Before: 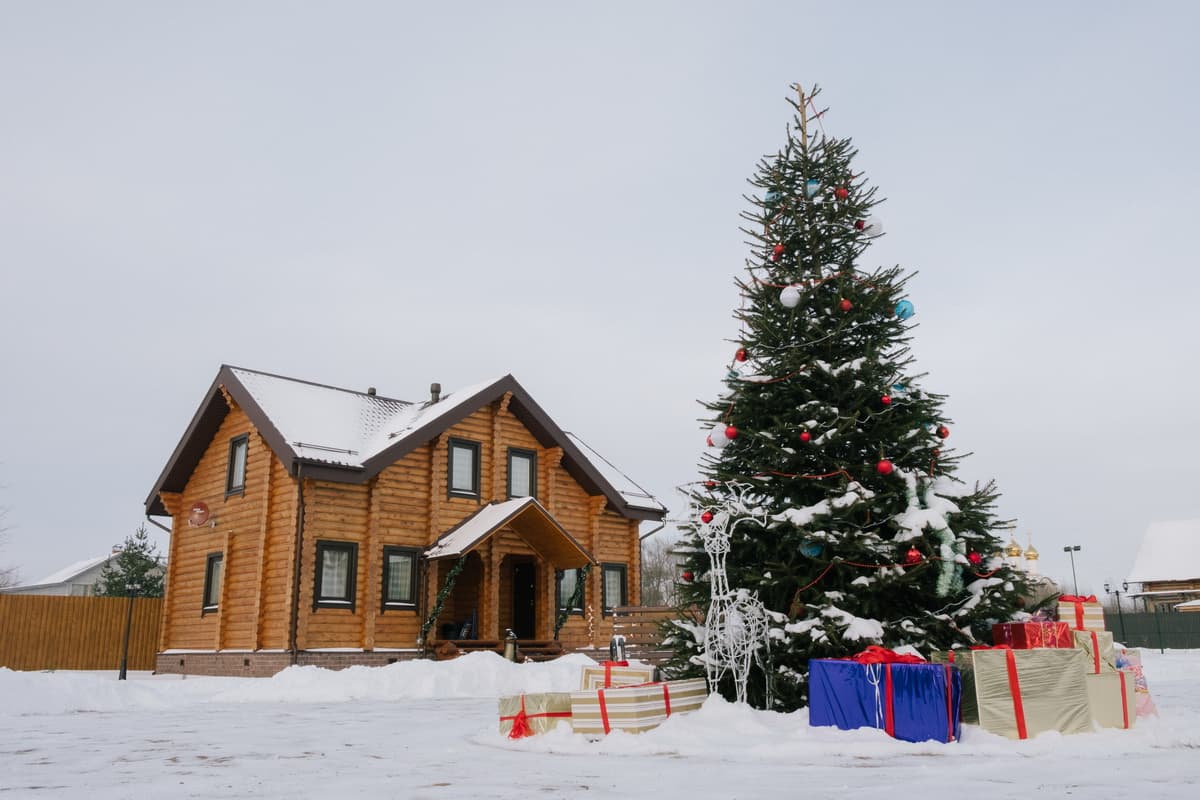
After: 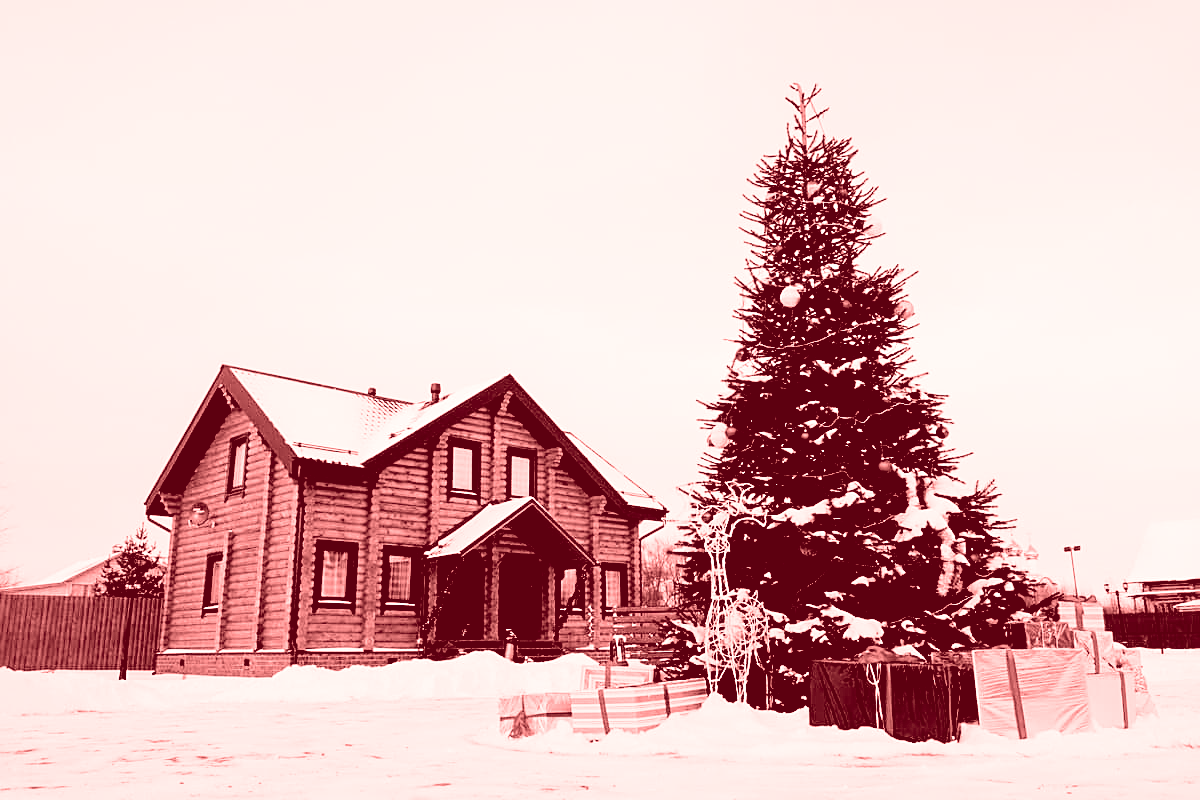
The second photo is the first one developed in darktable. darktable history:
sharpen: on, module defaults
exposure: black level correction 0.047, exposure 0.013 EV, compensate highlight preservation false
colorize: saturation 60%, source mix 100%
tone curve: curves: ch0 [(0, 0.023) (0.087, 0.065) (0.184, 0.168) (0.45, 0.54) (0.57, 0.683) (0.706, 0.841) (0.877, 0.948) (1, 0.984)]; ch1 [(0, 0) (0.388, 0.369) (0.447, 0.447) (0.505, 0.5) (0.534, 0.535) (0.563, 0.563) (0.579, 0.59) (0.644, 0.663) (1, 1)]; ch2 [(0, 0) (0.301, 0.259) (0.385, 0.395) (0.492, 0.496) (0.518, 0.537) (0.583, 0.605) (0.673, 0.667) (1, 1)], color space Lab, independent channels, preserve colors none
